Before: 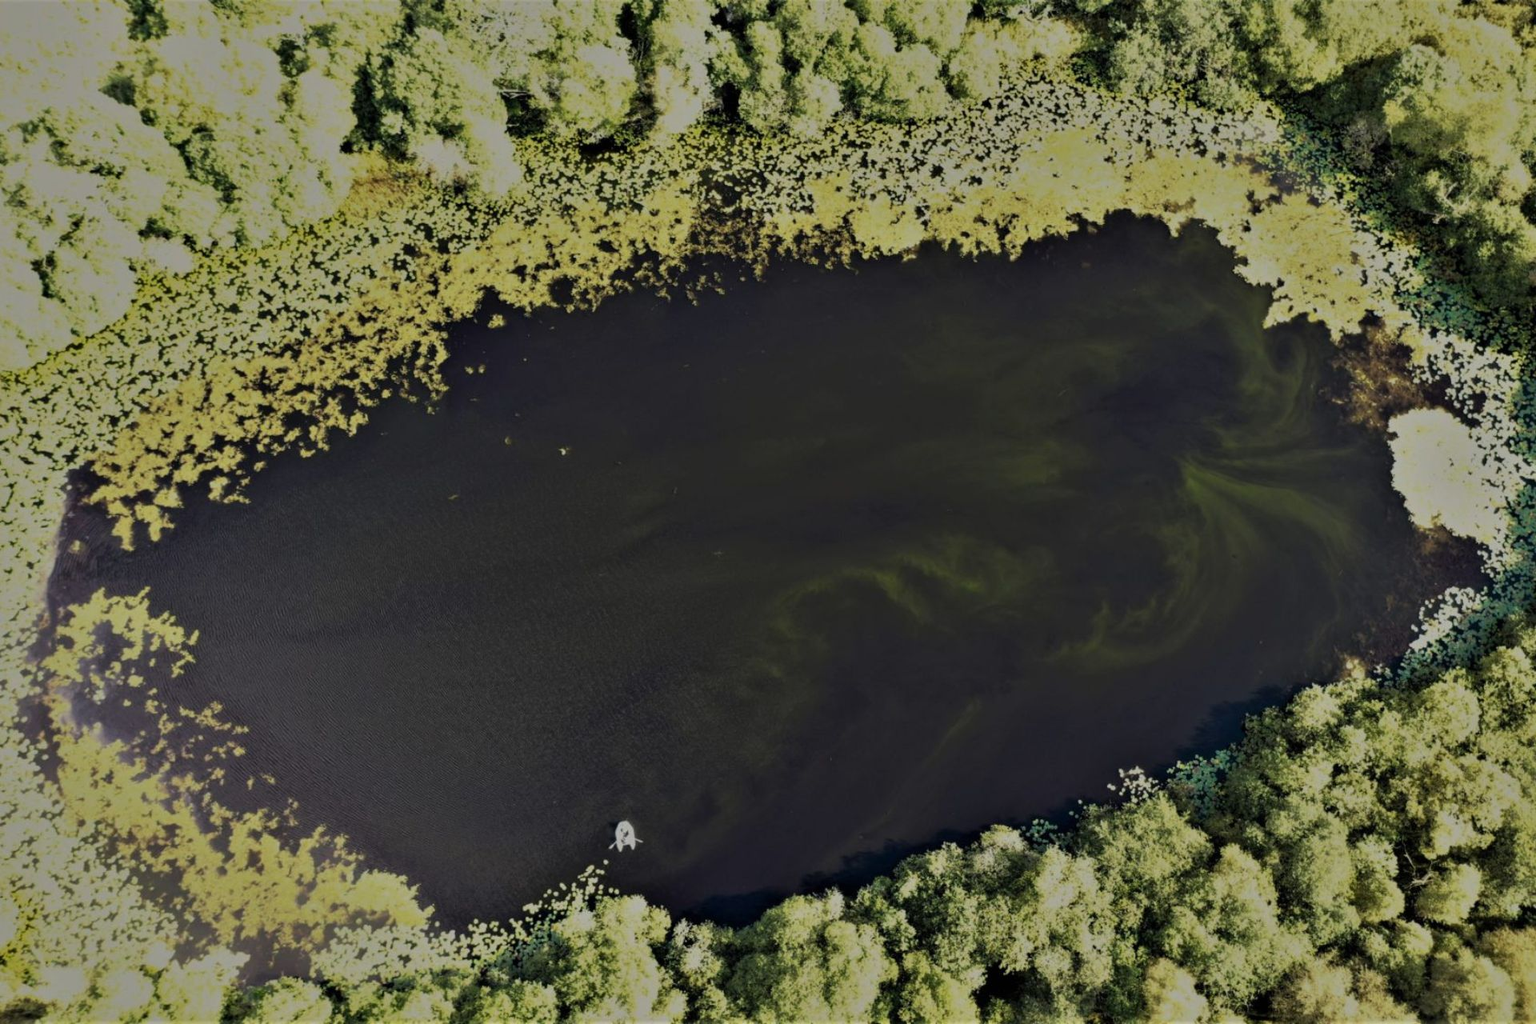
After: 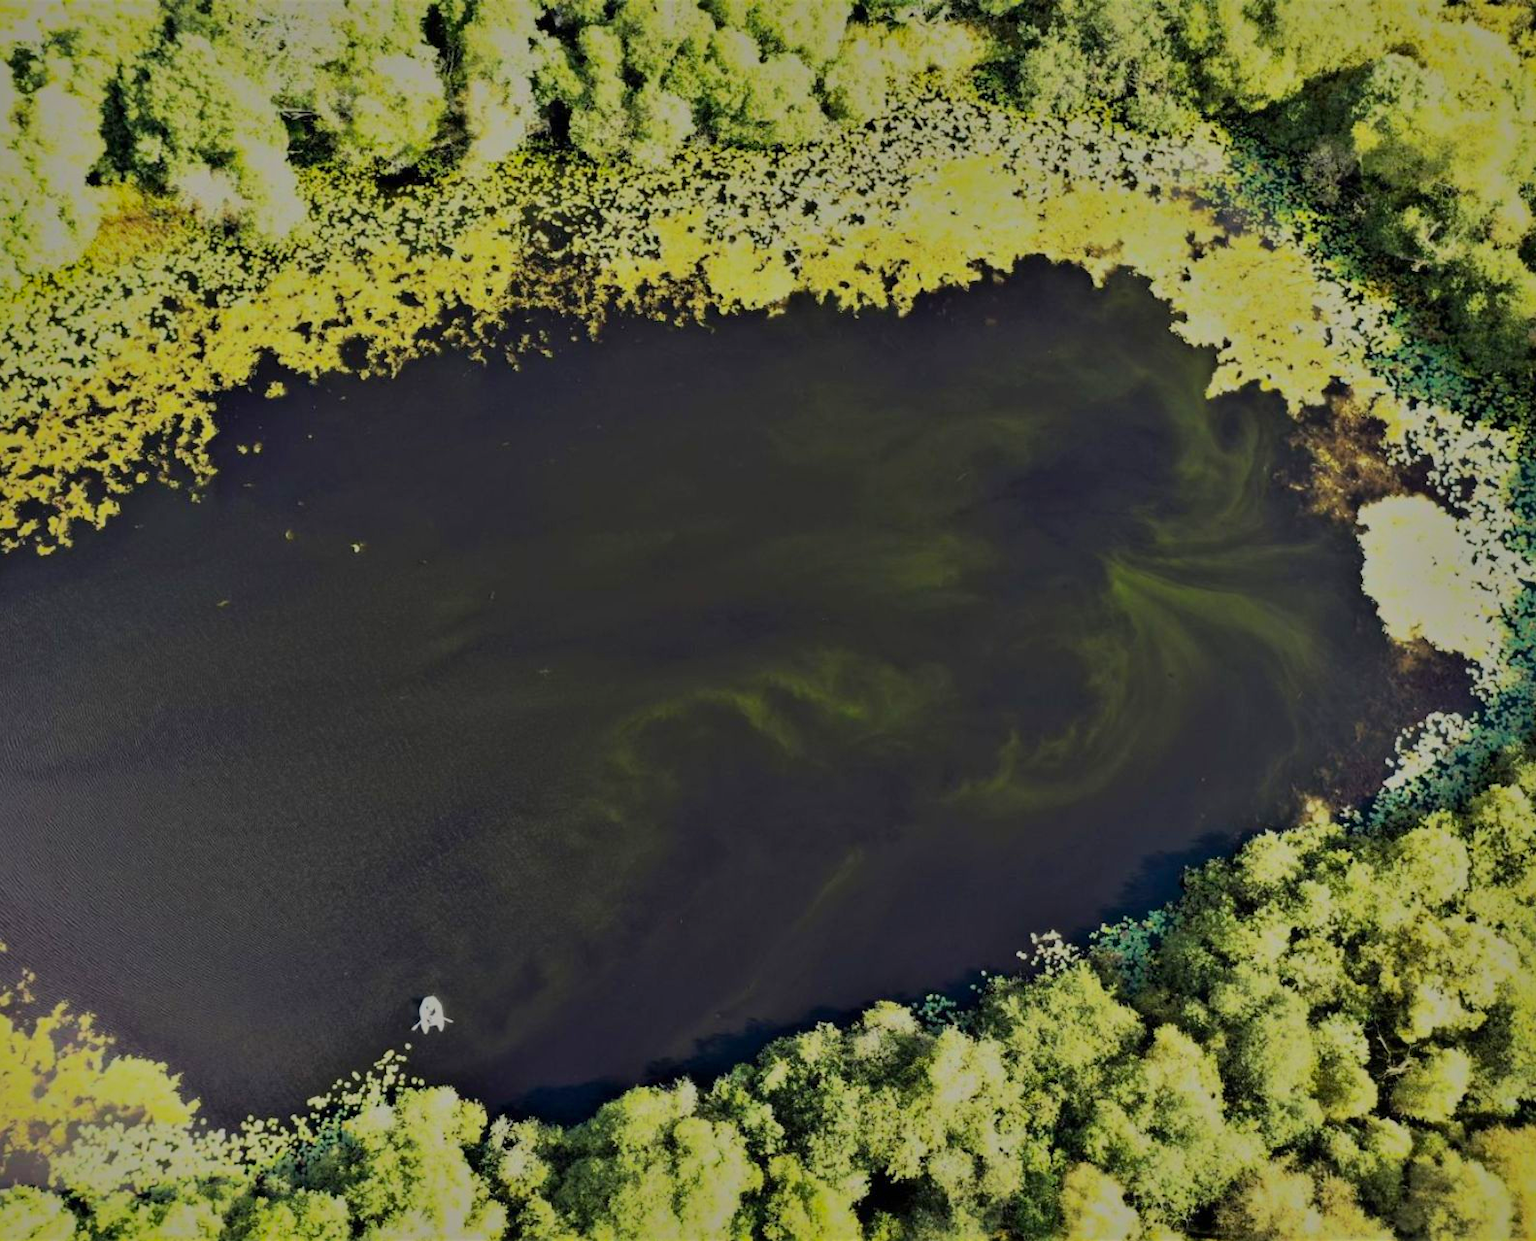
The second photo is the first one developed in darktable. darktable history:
shadows and highlights: shadows -19.91, highlights -73.15
crop: left 17.582%, bottom 0.031%
exposure: exposure 0.6 EV, compensate highlight preservation false
color zones: curves: ch0 [(0, 0.613) (0.01, 0.613) (0.245, 0.448) (0.498, 0.529) (0.642, 0.665) (0.879, 0.777) (0.99, 0.613)]; ch1 [(0, 0) (0.143, 0) (0.286, 0) (0.429, 0) (0.571, 0) (0.714, 0) (0.857, 0)], mix -121.96%
